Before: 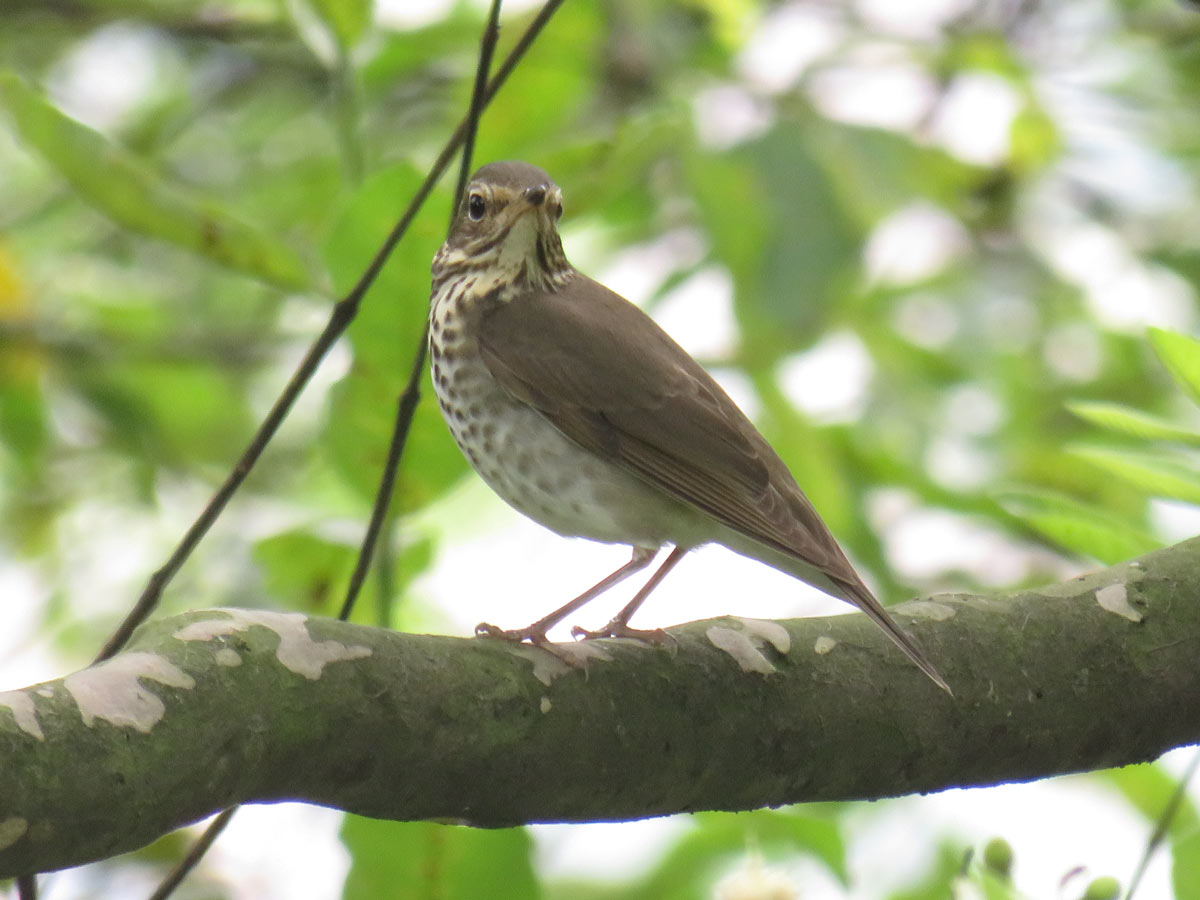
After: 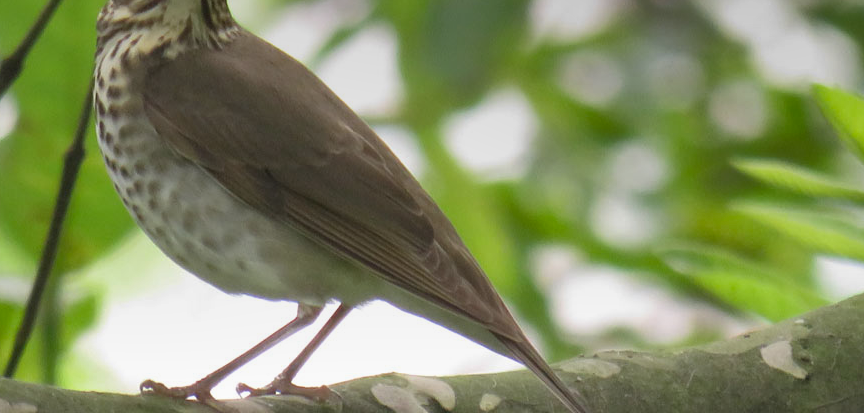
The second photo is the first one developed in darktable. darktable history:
crop and rotate: left 27.938%, top 27.046%, bottom 27.046%
shadows and highlights: shadows 20.91, highlights -82.73, soften with gaussian
graduated density: on, module defaults
